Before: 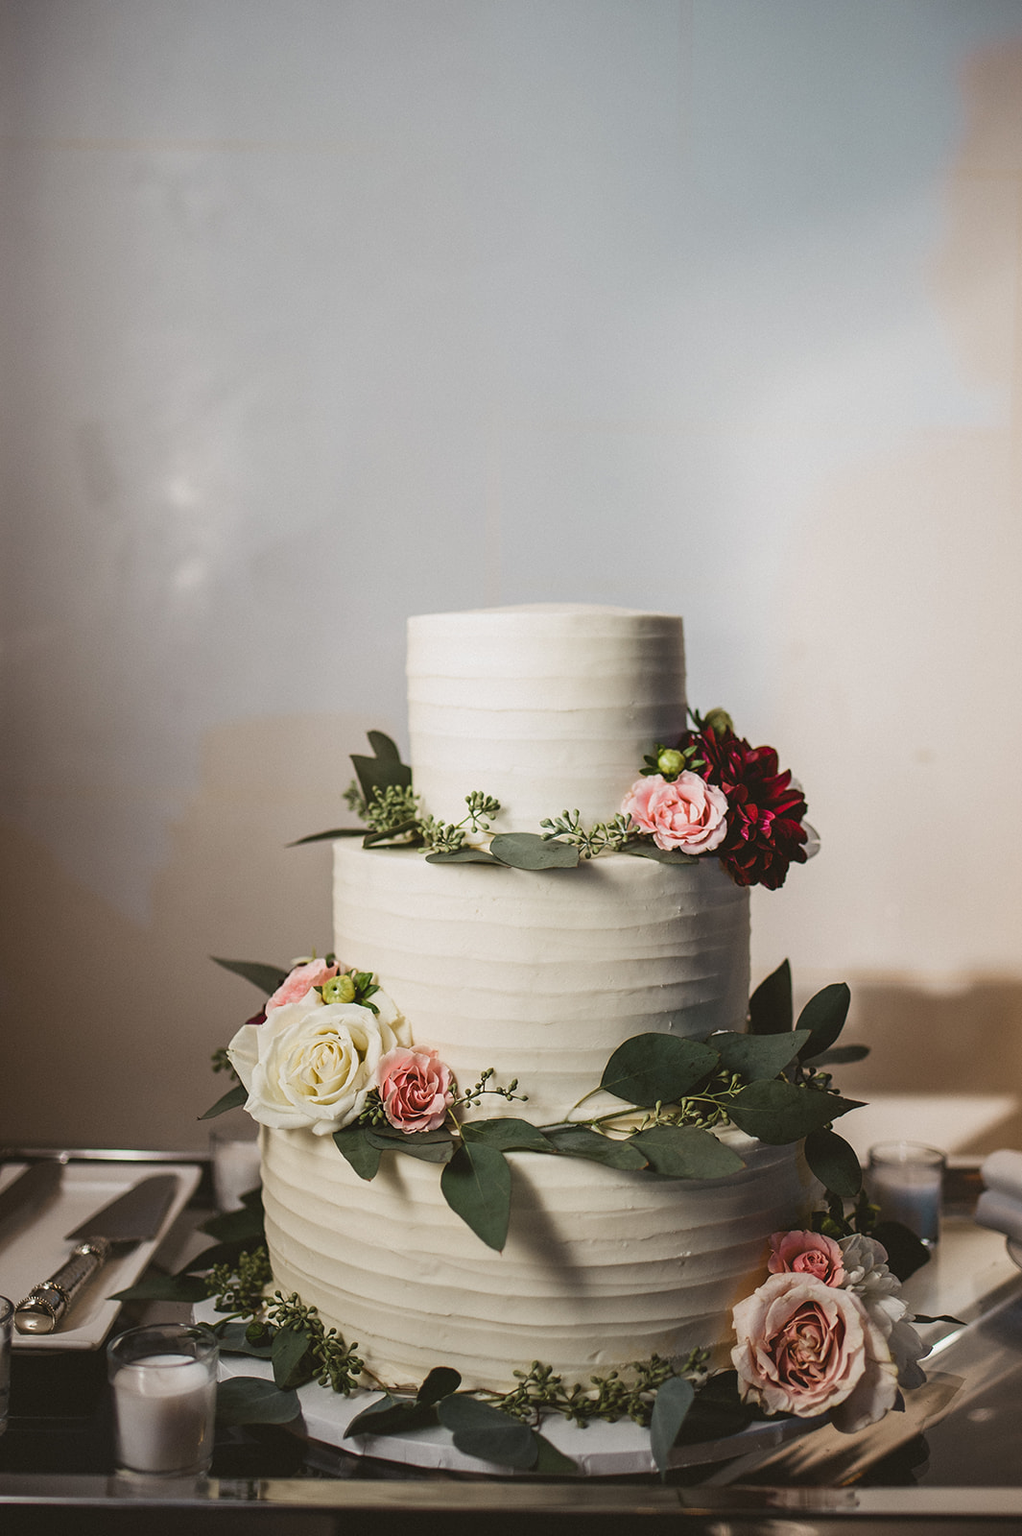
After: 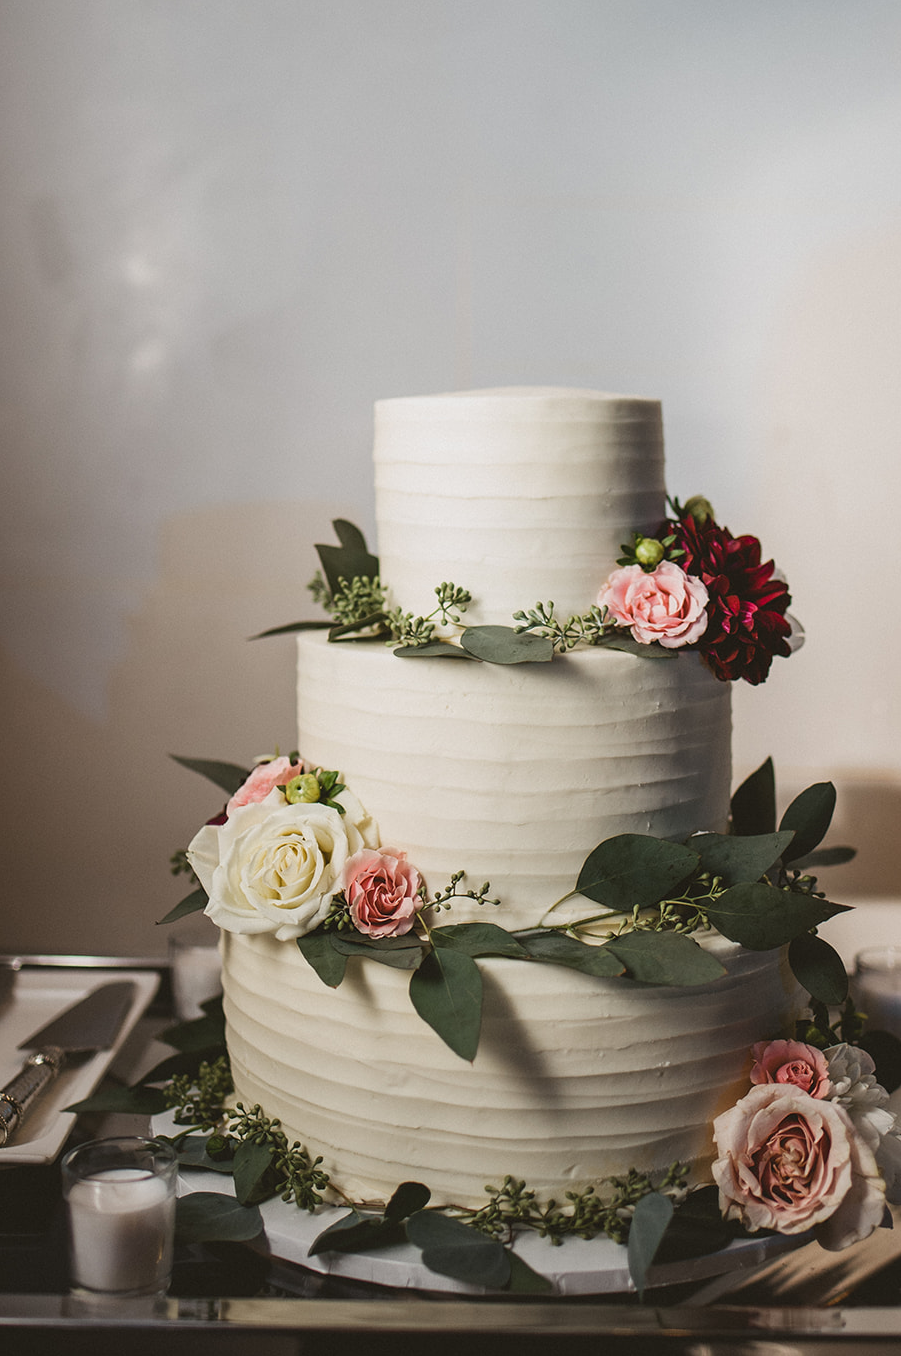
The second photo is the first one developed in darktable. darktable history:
crop and rotate: left 4.717%, top 15.225%, right 10.645%
